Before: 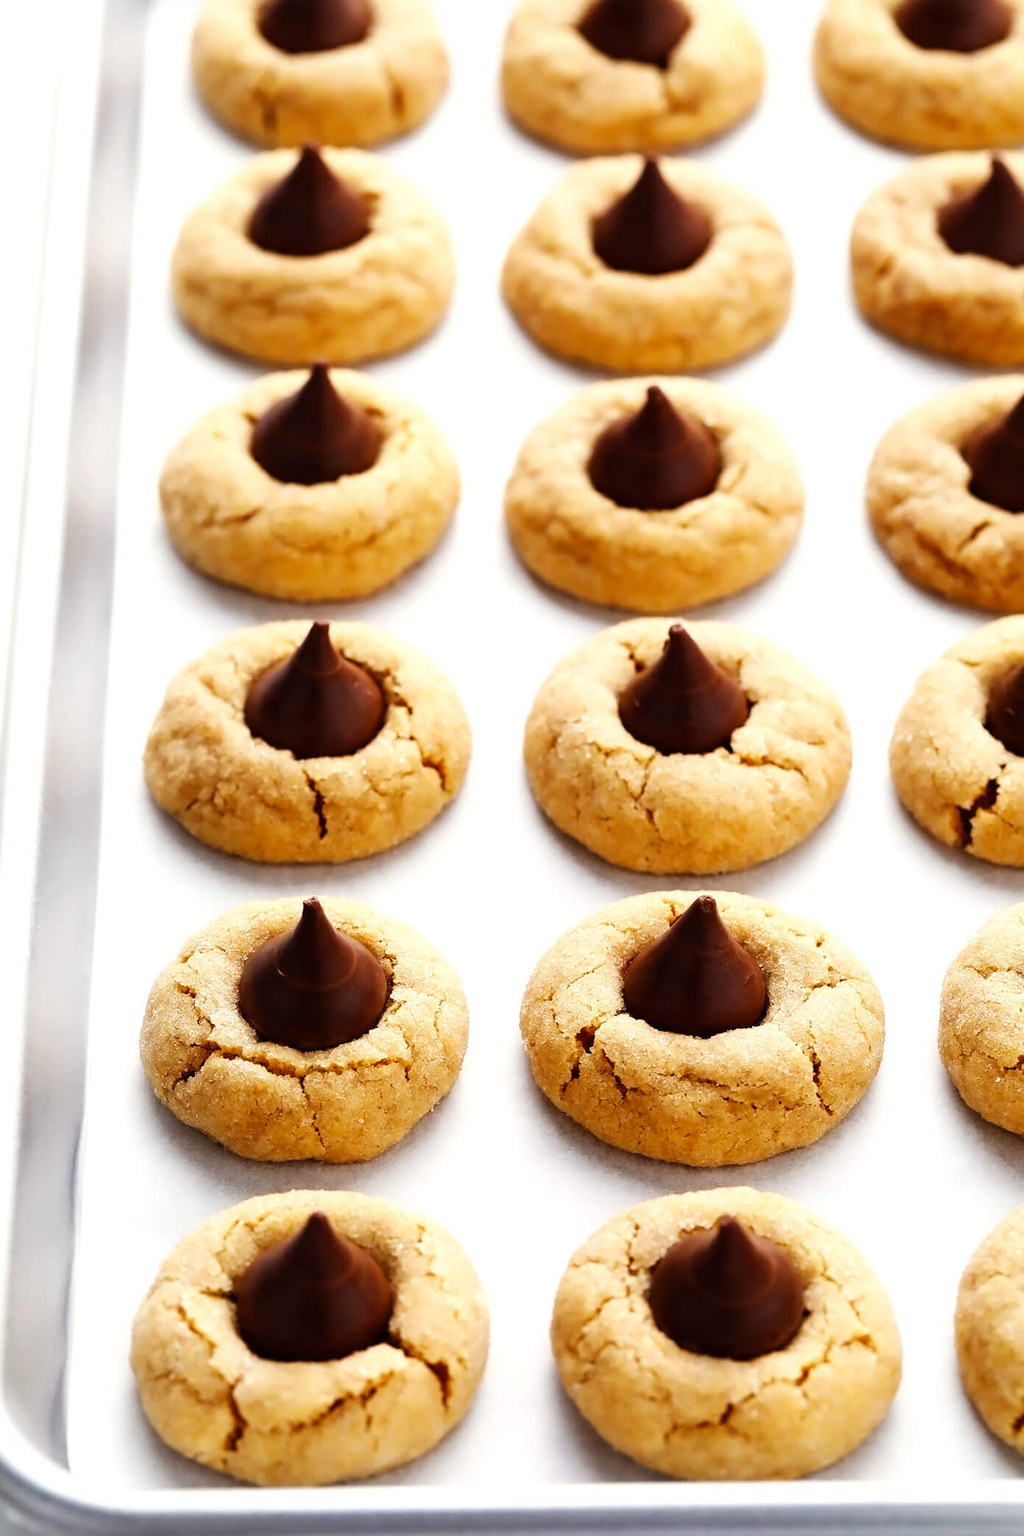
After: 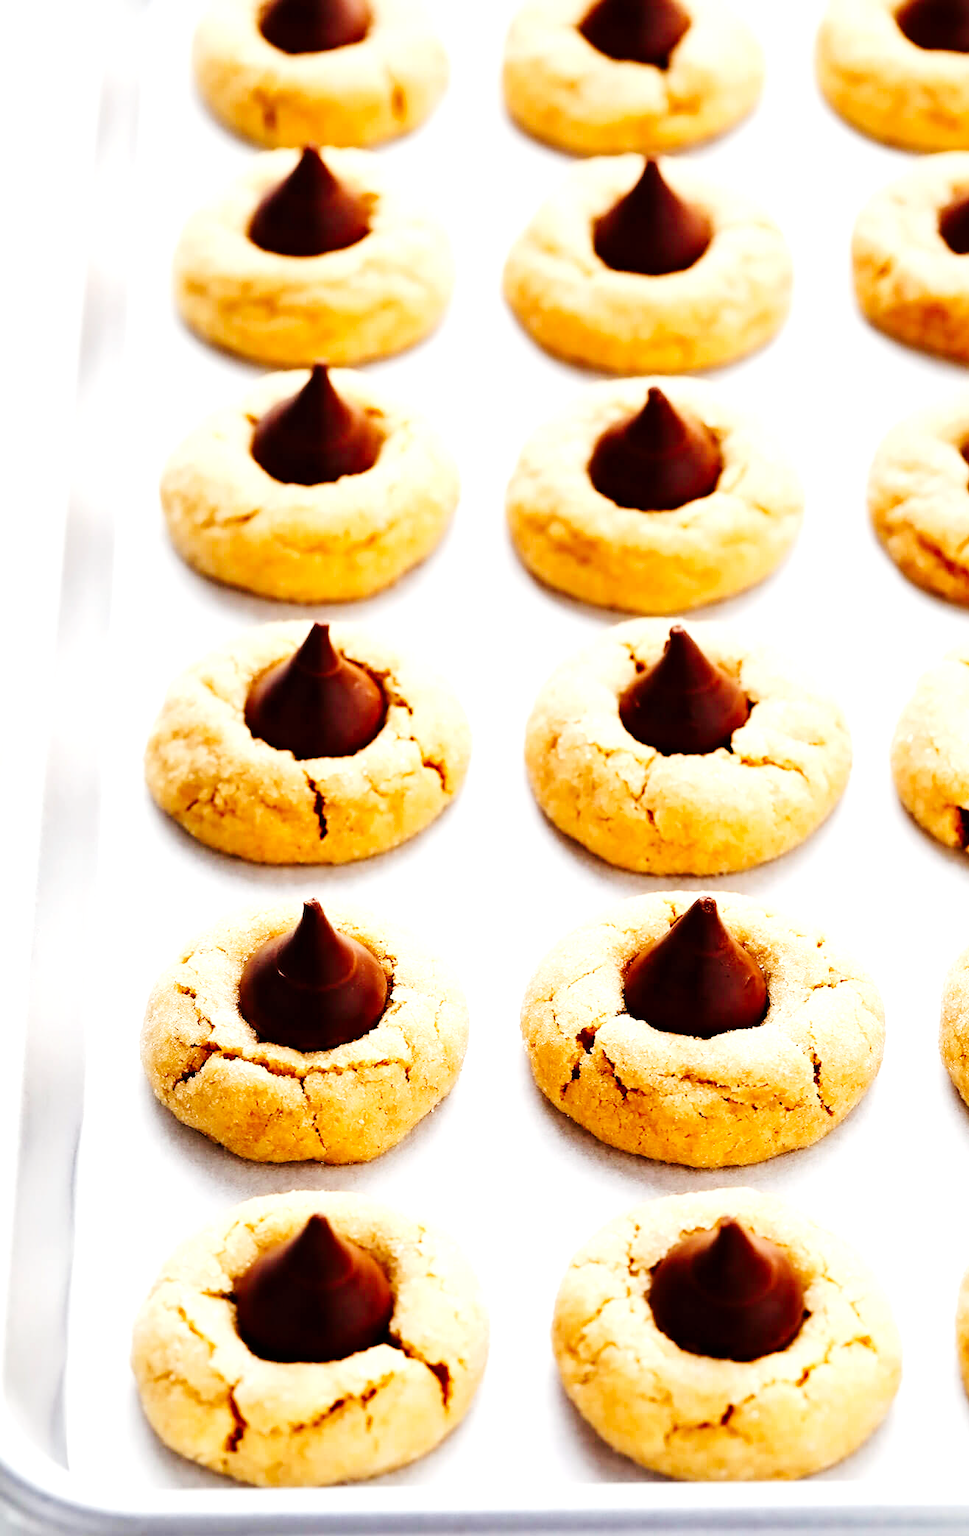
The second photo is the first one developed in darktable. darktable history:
levels: levels [0, 0.476, 0.951]
exposure: exposure 0.521 EV, compensate highlight preservation false
crop and rotate: left 0%, right 5.341%
tone curve: curves: ch0 [(0, 0) (0.049, 0.01) (0.154, 0.081) (0.491, 0.56) (0.739, 0.794) (0.992, 0.937)]; ch1 [(0, 0) (0.172, 0.123) (0.317, 0.272) (0.401, 0.422) (0.499, 0.497) (0.531, 0.54) (0.615, 0.603) (0.741, 0.783) (1, 1)]; ch2 [(0, 0) (0.411, 0.424) (0.462, 0.464) (0.502, 0.489) (0.544, 0.551) (0.686, 0.638) (1, 1)], preserve colors none
